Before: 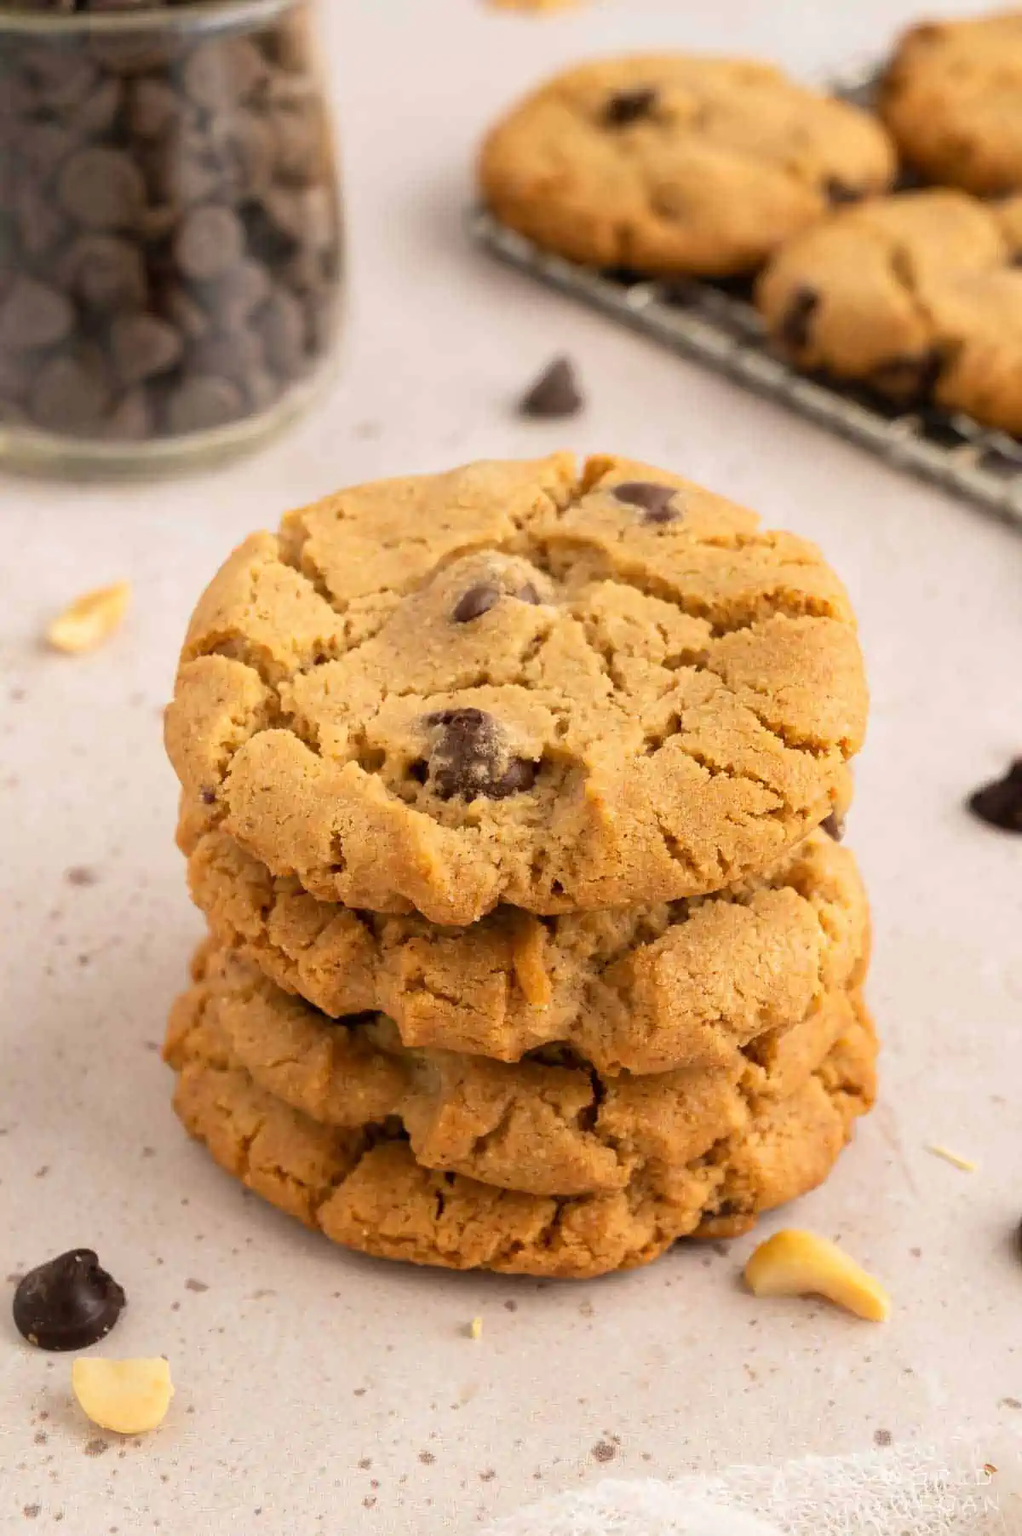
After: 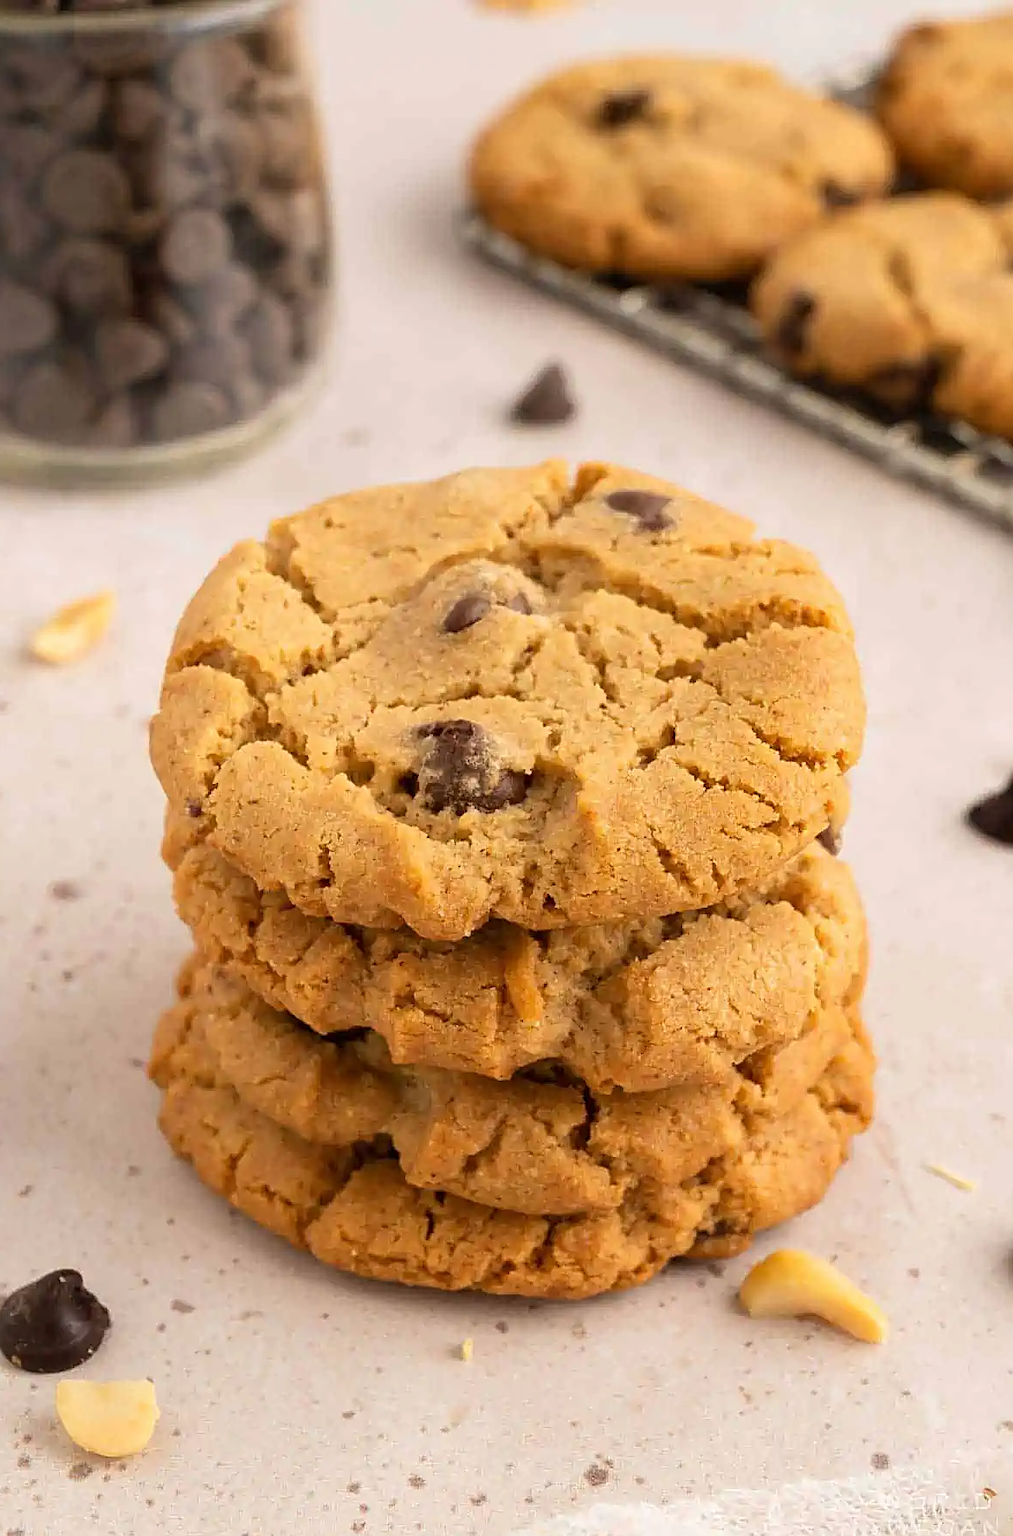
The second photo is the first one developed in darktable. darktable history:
sharpen: on, module defaults
crop and rotate: left 1.717%, right 0.656%, bottom 1.557%
